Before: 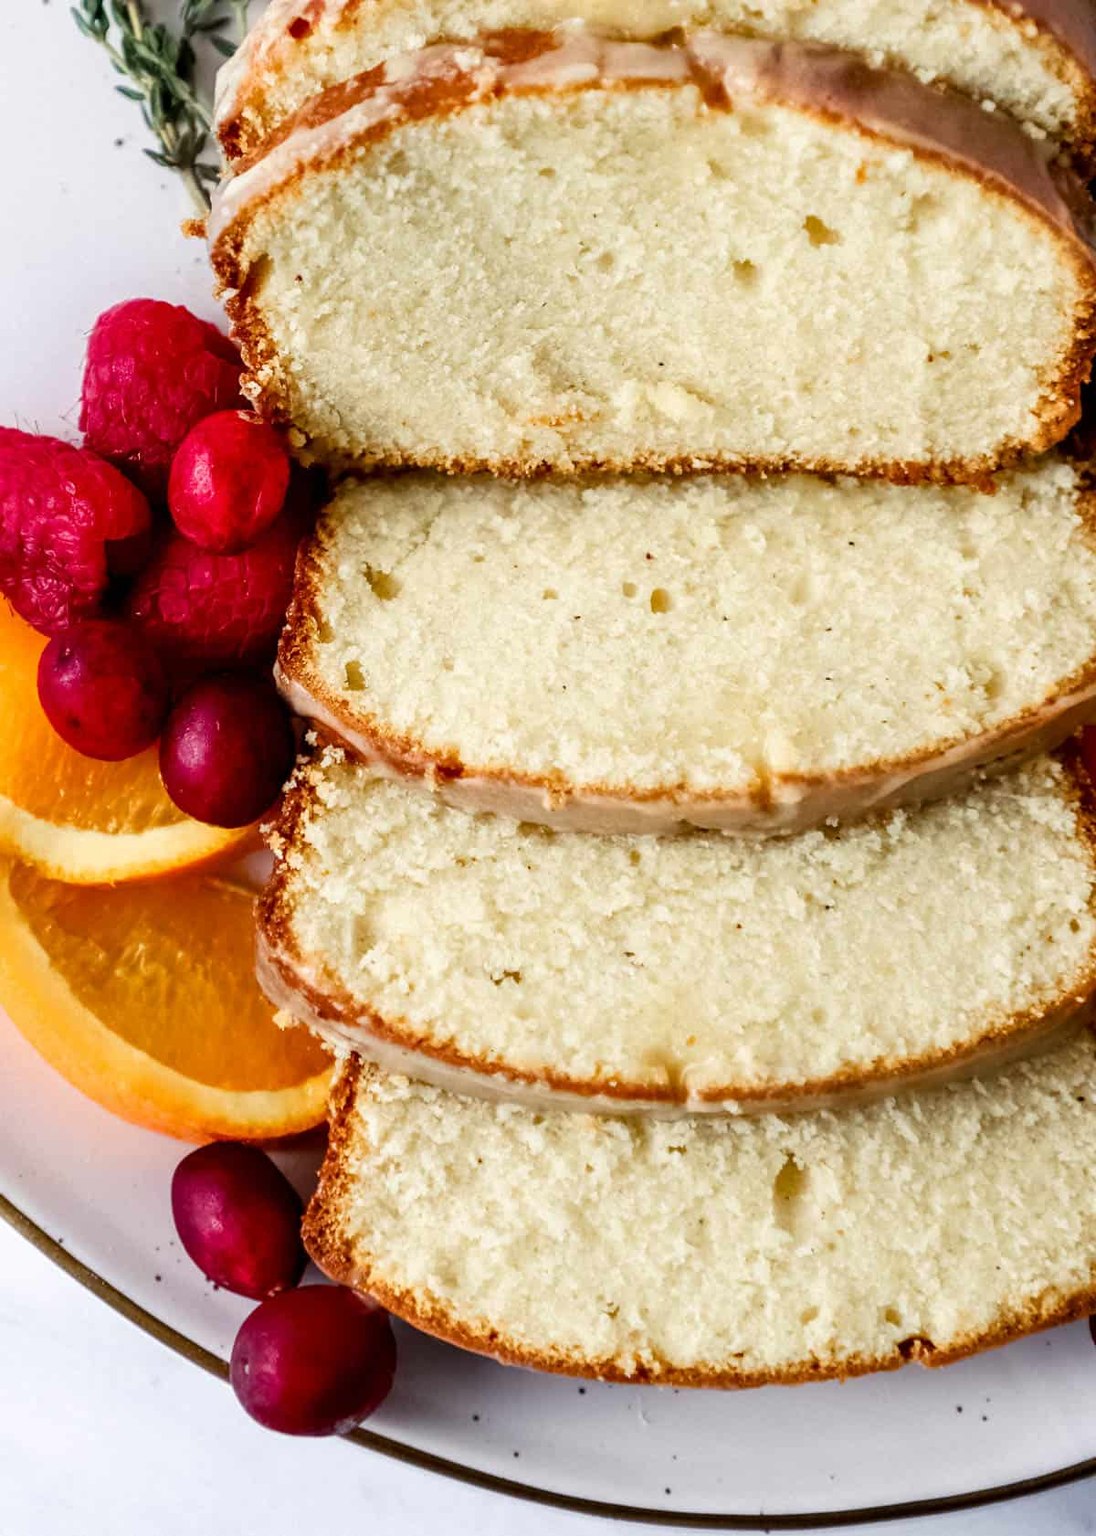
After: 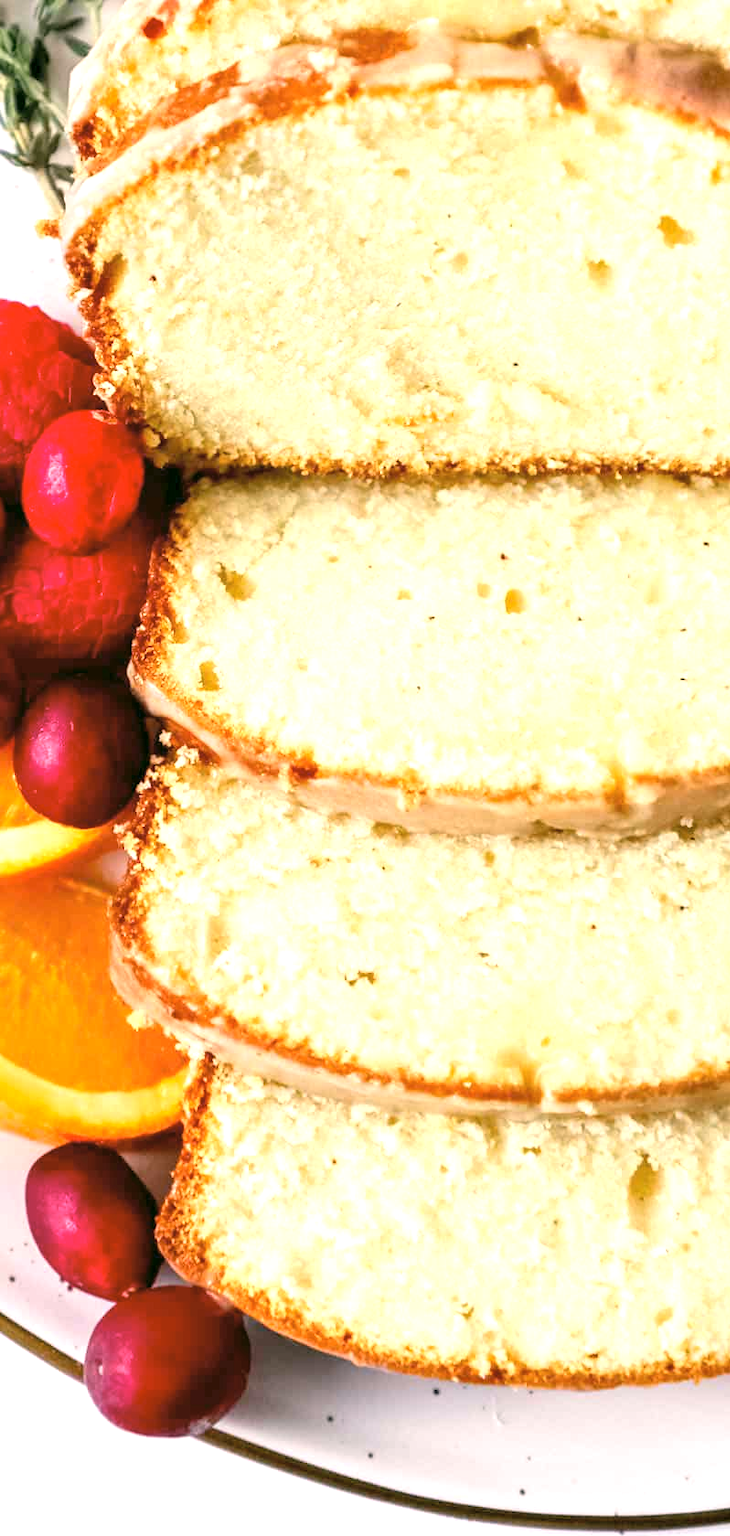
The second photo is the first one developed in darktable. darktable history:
crop and rotate: left 13.344%, right 20.027%
color correction: highlights a* 4.64, highlights b* 4.98, shadows a* -8.17, shadows b* 4.98
exposure: exposure 0.782 EV, compensate highlight preservation false
contrast brightness saturation: brightness 0.154
